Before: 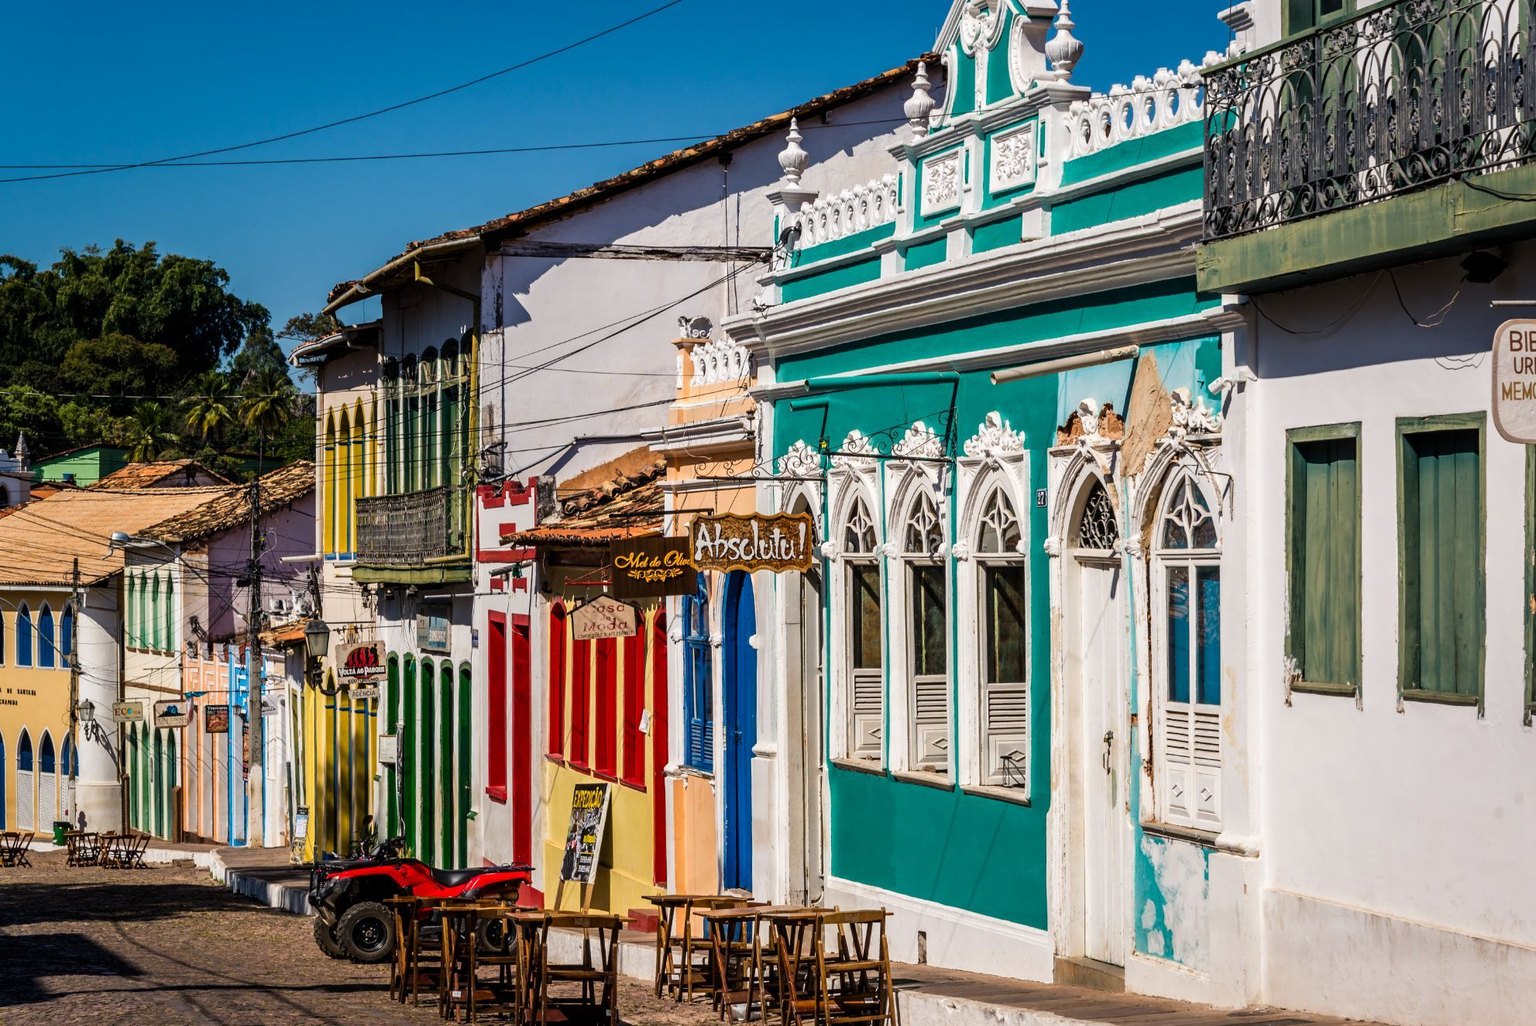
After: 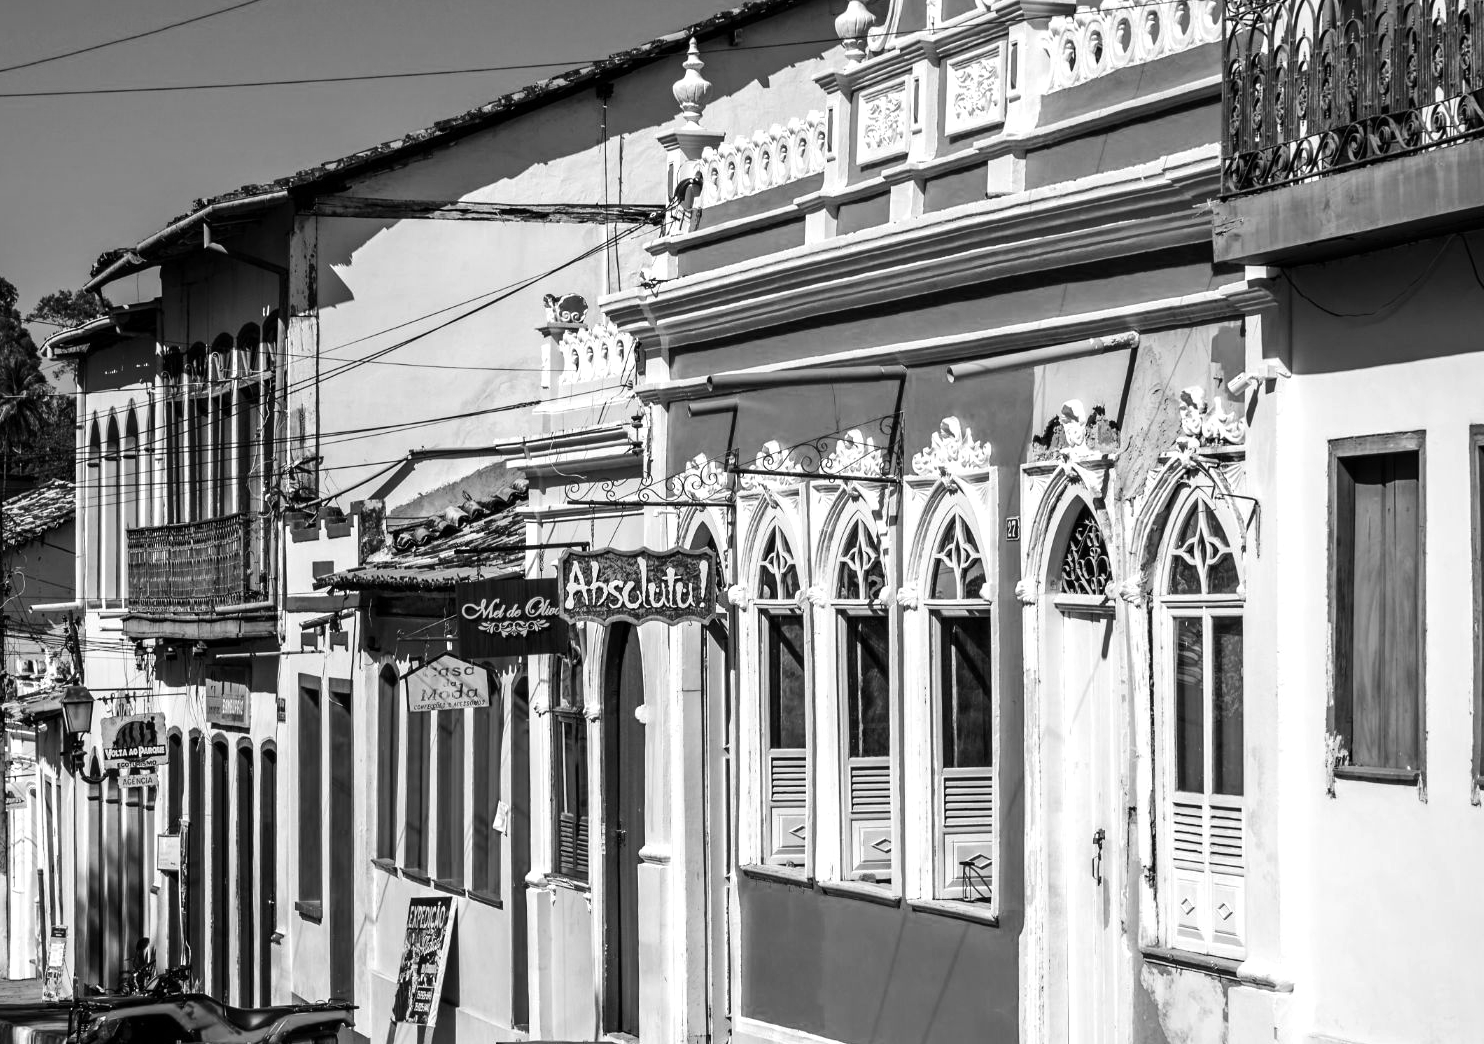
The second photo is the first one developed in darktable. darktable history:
crop: left 16.768%, top 8.653%, right 8.362%, bottom 12.485%
tone equalizer: -8 EV -0.417 EV, -7 EV -0.389 EV, -6 EV -0.333 EV, -5 EV -0.222 EV, -3 EV 0.222 EV, -2 EV 0.333 EV, -1 EV 0.389 EV, +0 EV 0.417 EV, edges refinement/feathering 500, mask exposure compensation -1.57 EV, preserve details no
white balance: red 0.931, blue 1.11
color balance rgb: perceptual saturation grading › global saturation 25%, global vibrance 20%
color correction: highlights a* 7.34, highlights b* 4.37
exposure: exposure 0.2 EV, compensate highlight preservation false
monochrome: a 73.58, b 64.21
